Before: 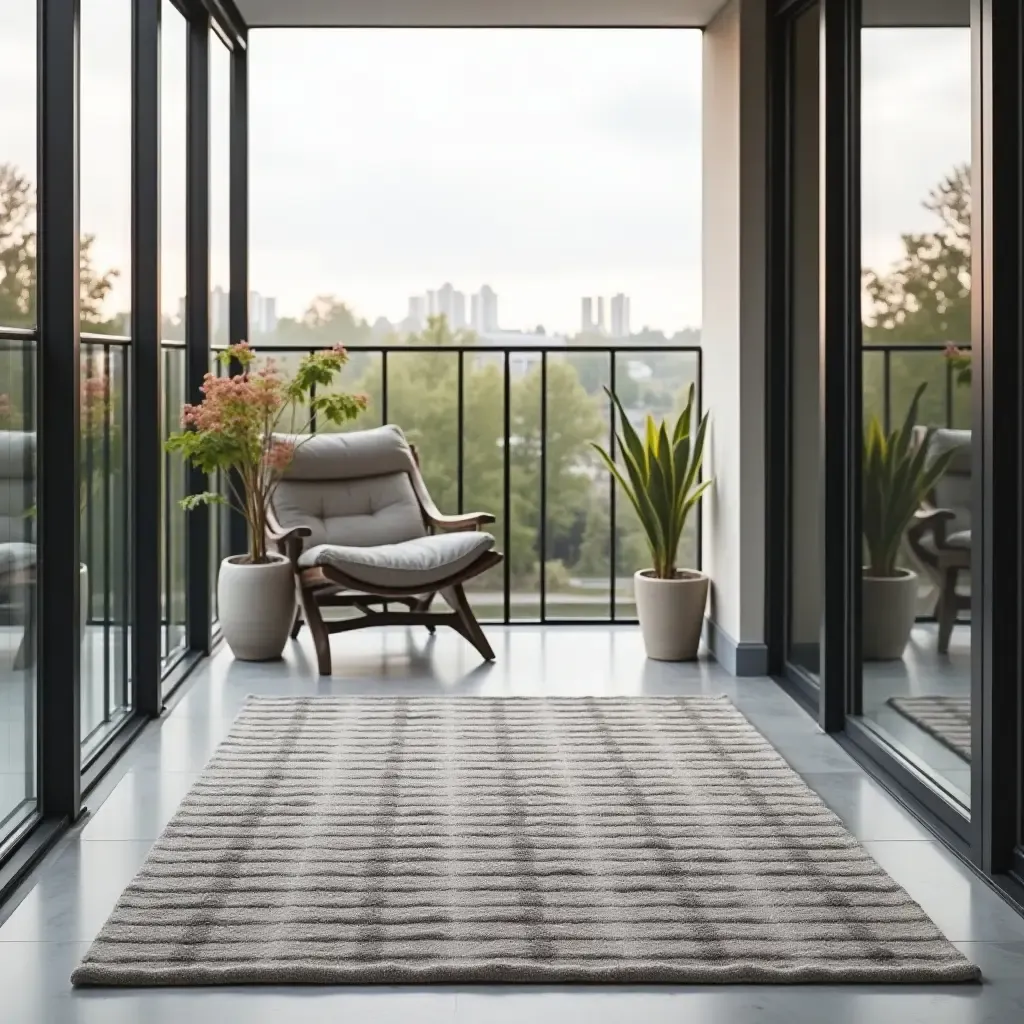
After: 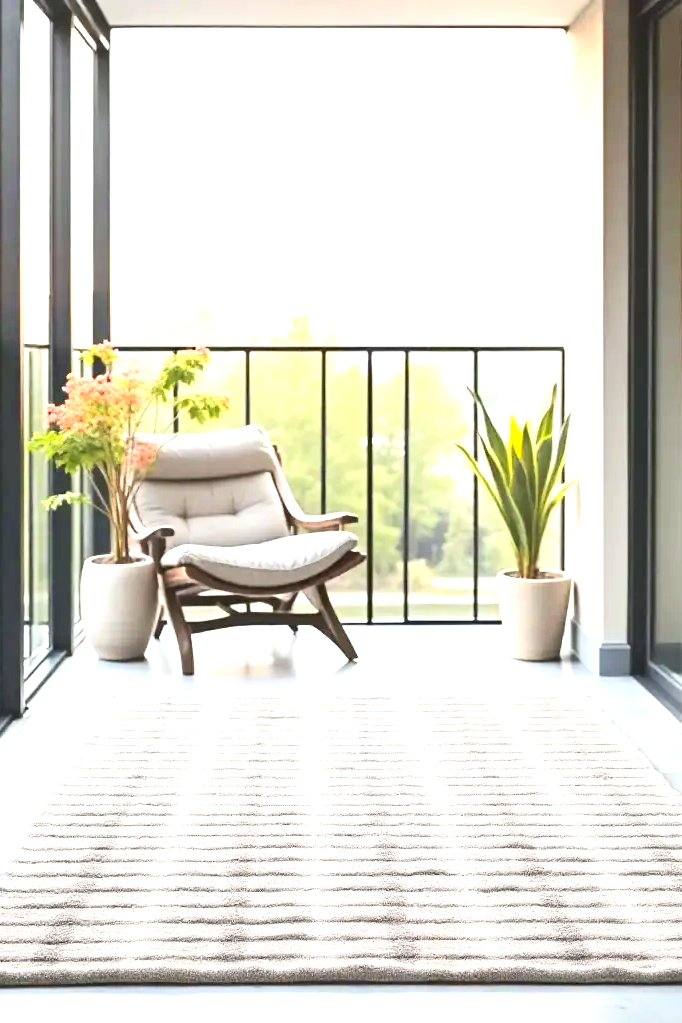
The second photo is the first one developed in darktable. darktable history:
exposure: black level correction 0, exposure 1.757 EV, compensate highlight preservation false
crop and rotate: left 13.454%, right 19.867%
contrast brightness saturation: contrast 0.203, brightness 0.152, saturation 0.149
